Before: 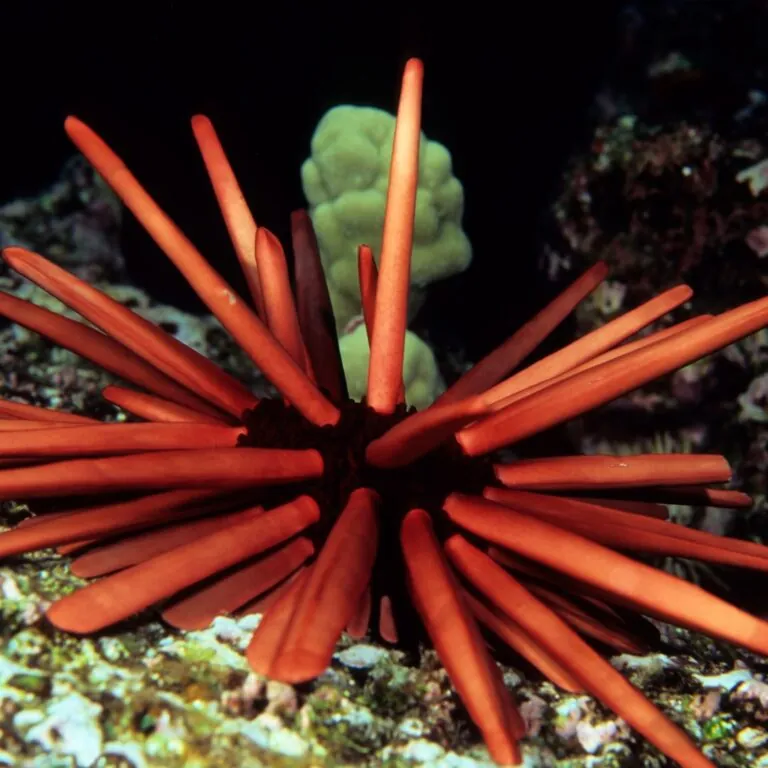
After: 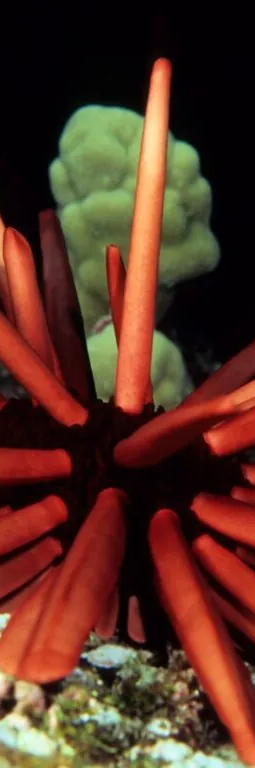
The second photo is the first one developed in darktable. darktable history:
crop: left 32.935%, right 33.748%
